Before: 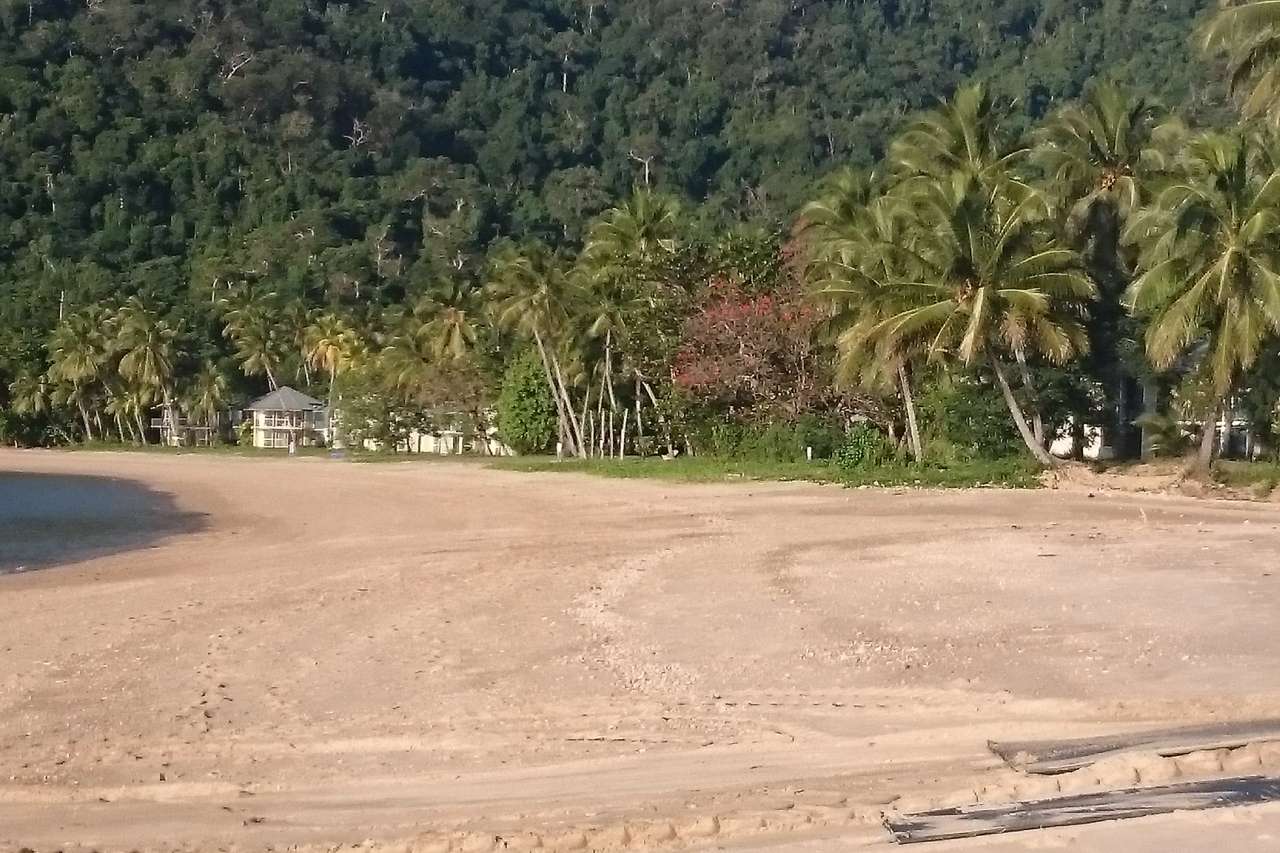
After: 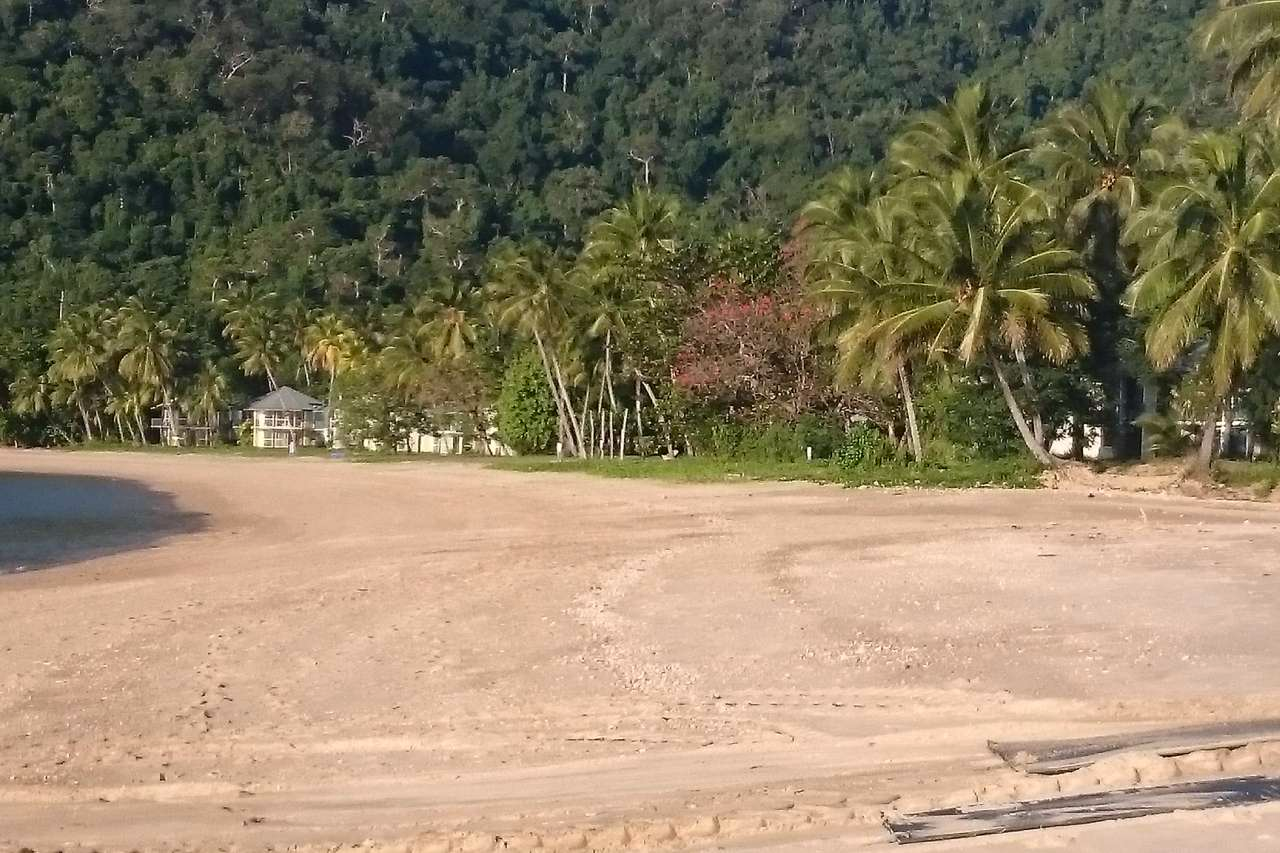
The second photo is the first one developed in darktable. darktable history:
color zones: curves: ch0 [(0, 0.5) (0.125, 0.4) (0.25, 0.5) (0.375, 0.4) (0.5, 0.4) (0.625, 0.6) (0.75, 0.6) (0.875, 0.5)]; ch1 [(0, 0.35) (0.125, 0.45) (0.25, 0.35) (0.375, 0.35) (0.5, 0.35) (0.625, 0.35) (0.75, 0.45) (0.875, 0.35)]; ch2 [(0, 0.6) (0.125, 0.5) (0.25, 0.5) (0.375, 0.6) (0.5, 0.6) (0.625, 0.5) (0.75, 0.5) (0.875, 0.5)], mix -137.63%
